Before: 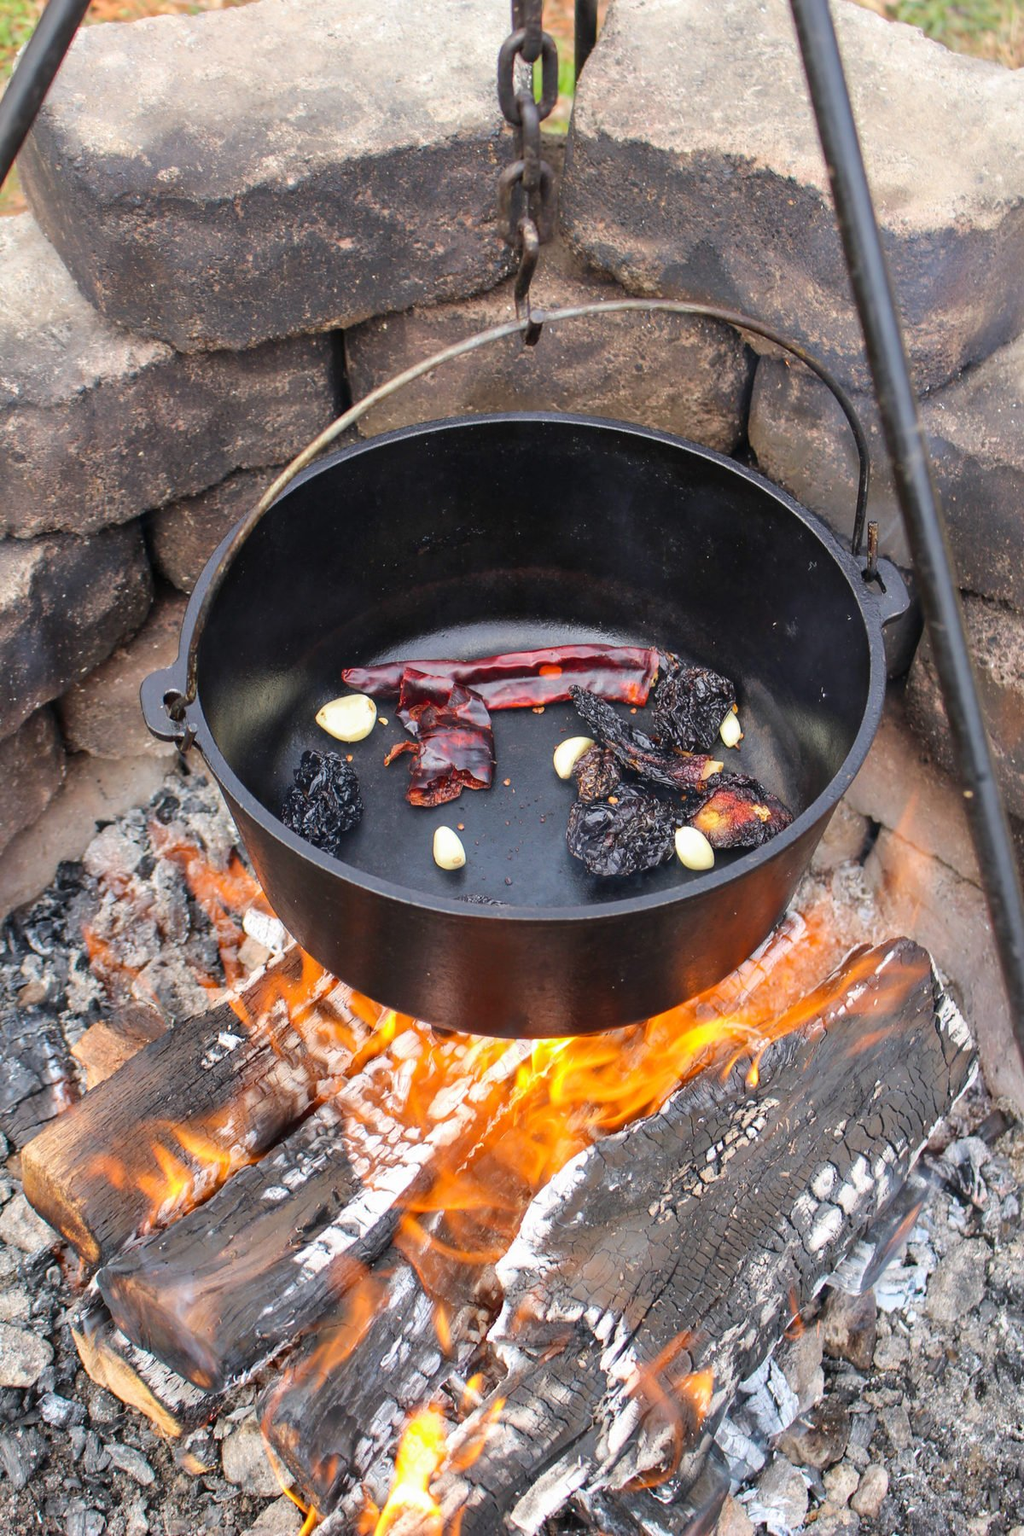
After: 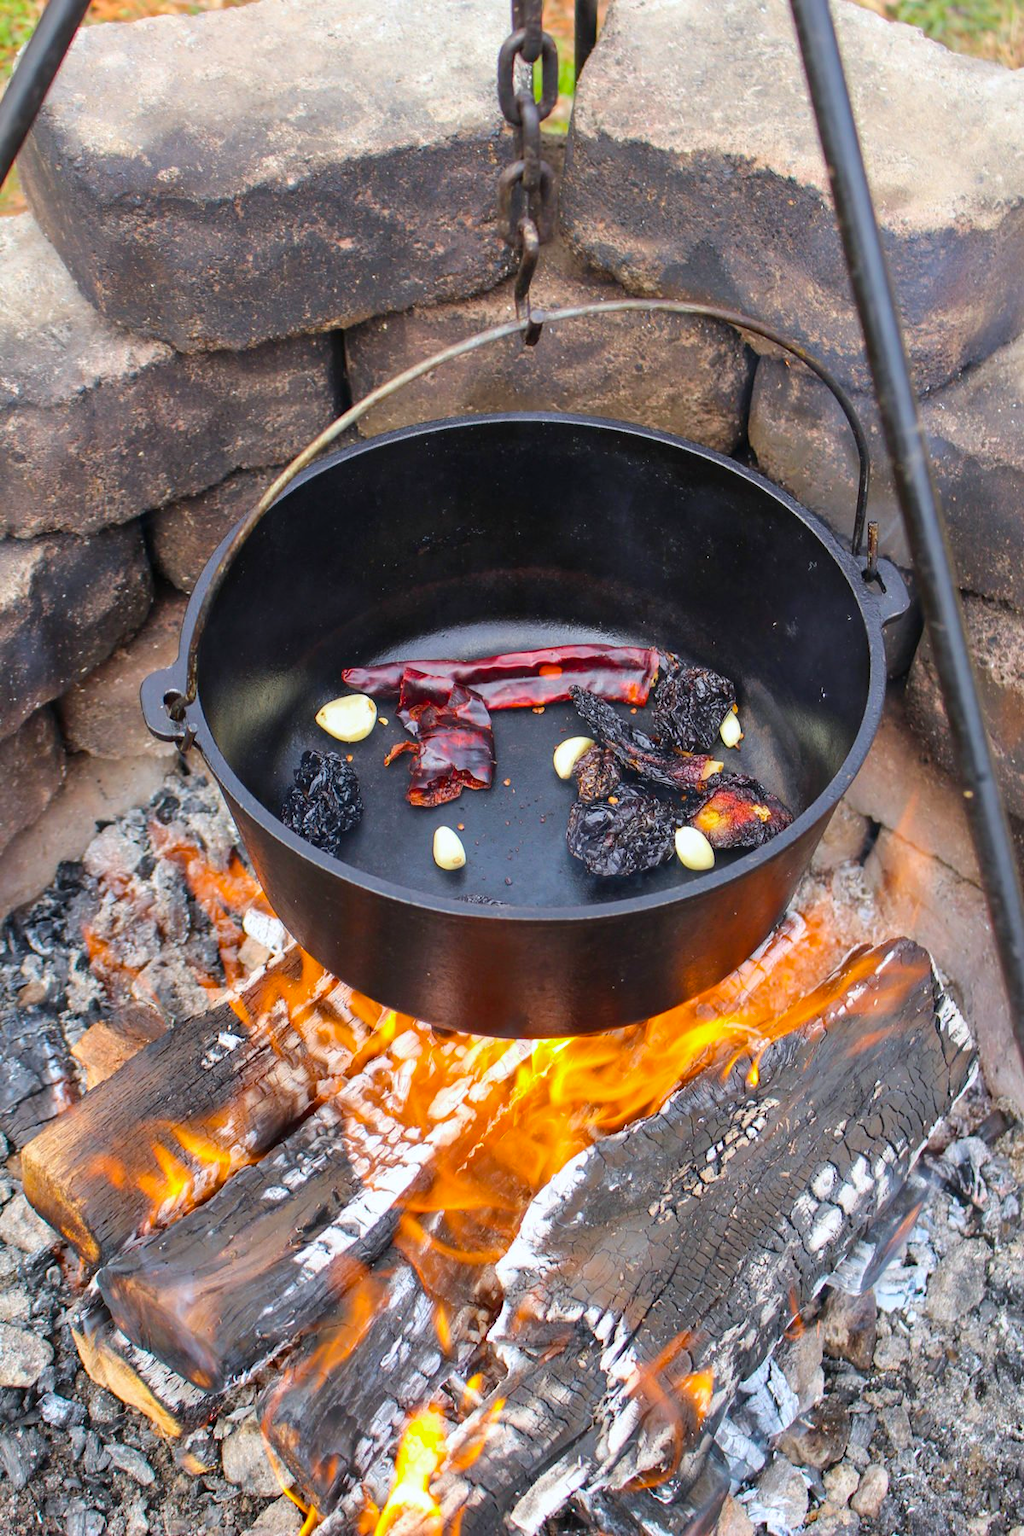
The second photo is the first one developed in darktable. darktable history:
color balance rgb: perceptual saturation grading › global saturation 20%, global vibrance 20%
white balance: red 0.982, blue 1.018
